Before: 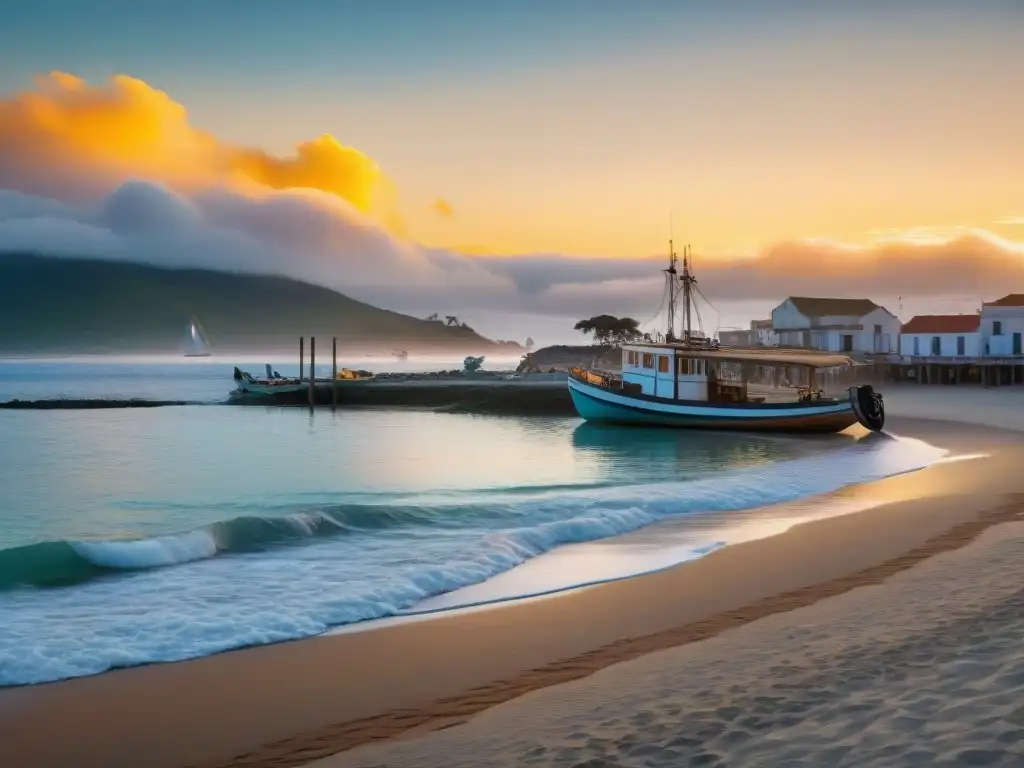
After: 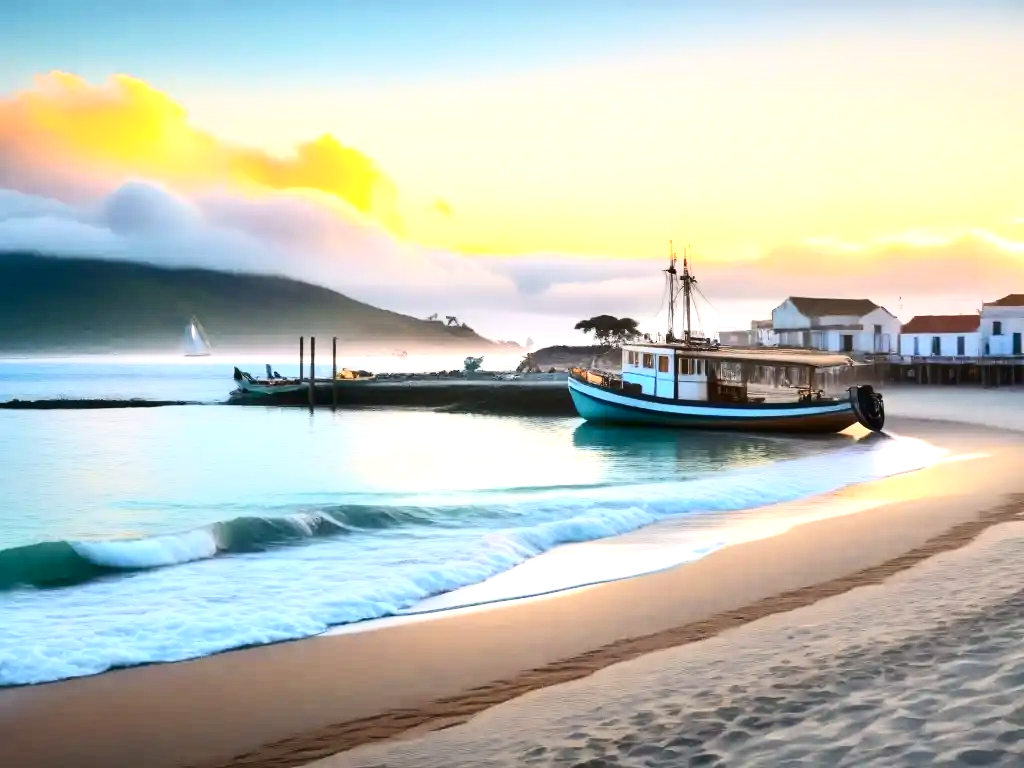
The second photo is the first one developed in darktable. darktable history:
contrast brightness saturation: contrast 0.292
color zones: curves: ch1 [(0, 0.469) (0.001, 0.469) (0.12, 0.446) (0.248, 0.469) (0.5, 0.5) (0.748, 0.5) (0.999, 0.469) (1, 0.469)], mix 30.11%
exposure: black level correction 0, exposure 1.103 EV, compensate highlight preservation false
